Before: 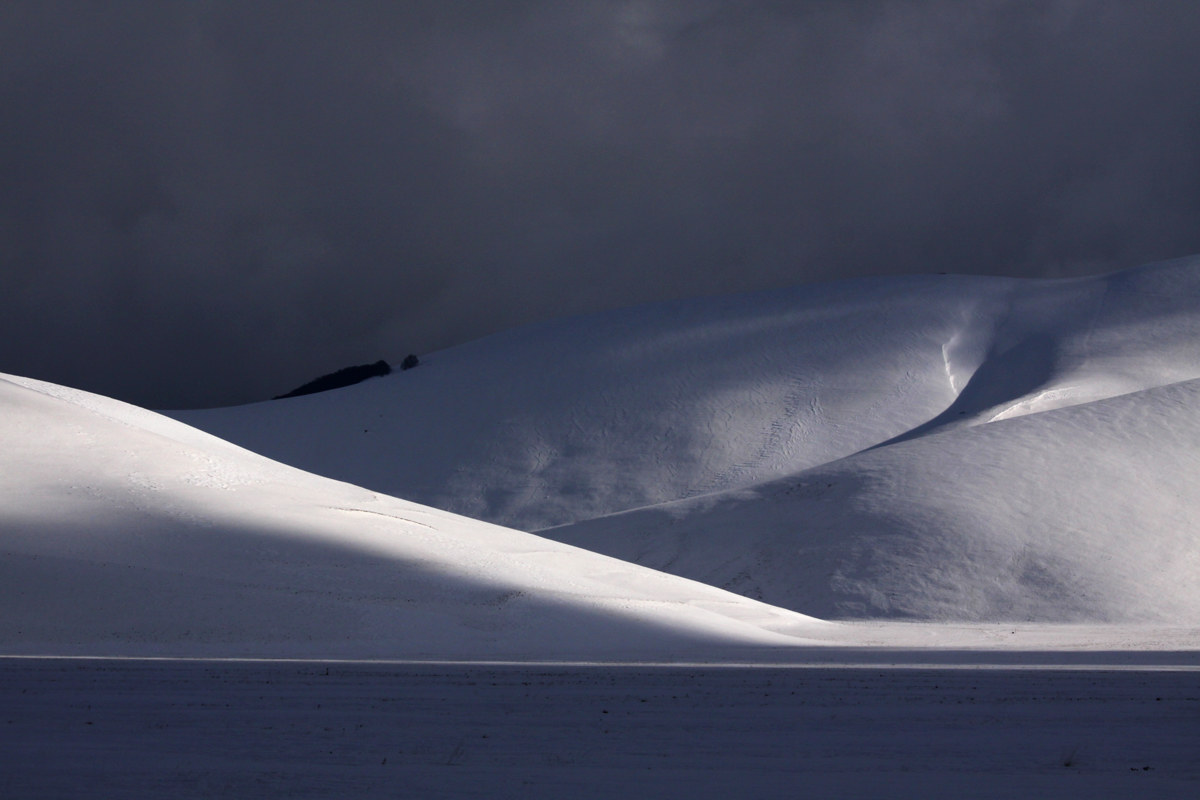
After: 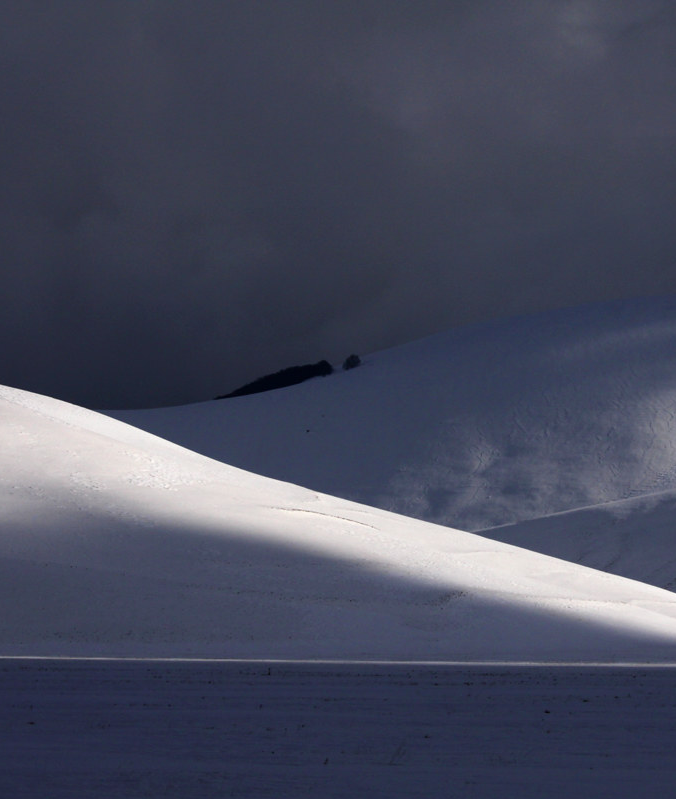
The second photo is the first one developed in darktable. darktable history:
crop: left 4.871%, right 38.721%
